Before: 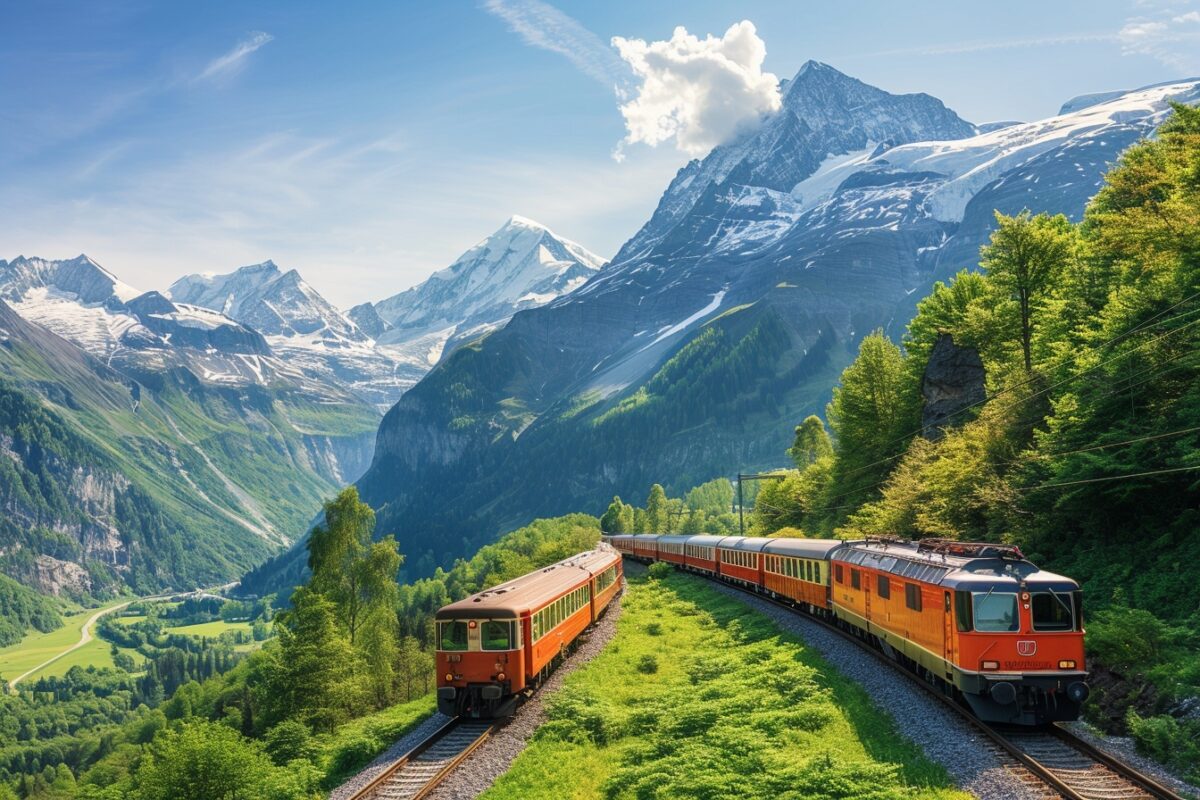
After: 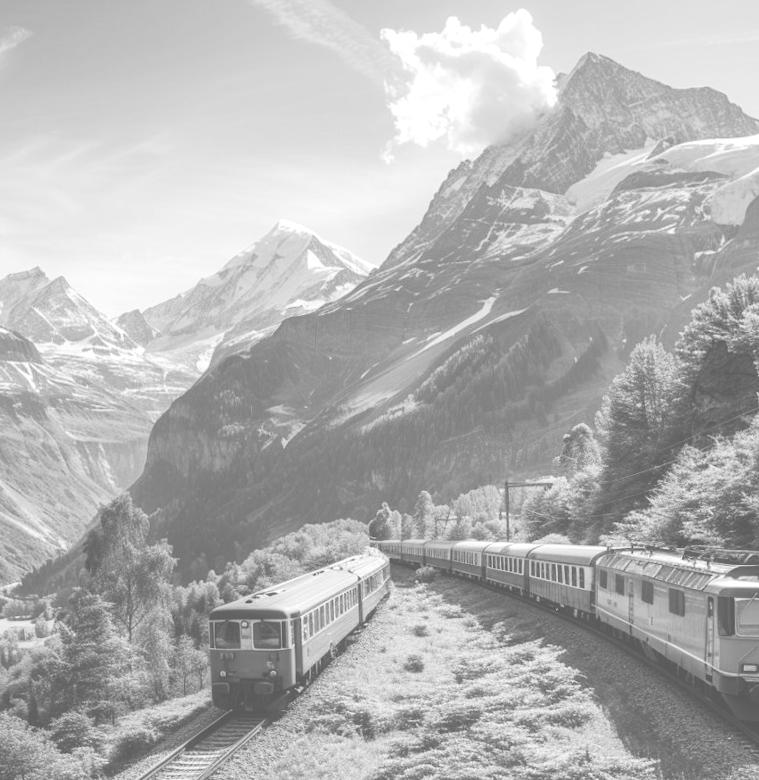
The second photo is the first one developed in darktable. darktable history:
rotate and perspective: rotation 0.074°, lens shift (vertical) 0.096, lens shift (horizontal) -0.041, crop left 0.043, crop right 0.952, crop top 0.024, crop bottom 0.979
contrast brightness saturation: brightness -0.02, saturation 0.35
monochrome: a 32, b 64, size 2.3
sharpen: radius 2.883, amount 0.868, threshold 47.523
tone curve: curves: ch0 [(0.003, 0.029) (0.037, 0.036) (0.149, 0.117) (0.297, 0.318) (0.422, 0.474) (0.531, 0.6) (0.743, 0.809) (0.877, 0.901) (1, 0.98)]; ch1 [(0, 0) (0.305, 0.325) (0.453, 0.437) (0.482, 0.479) (0.501, 0.5) (0.506, 0.503) (0.567, 0.572) (0.605, 0.608) (0.668, 0.69) (1, 1)]; ch2 [(0, 0) (0.313, 0.306) (0.4, 0.399) (0.45, 0.48) (0.499, 0.502) (0.512, 0.523) (0.57, 0.595) (0.653, 0.662) (1, 1)], color space Lab, independent channels, preserve colors none
exposure: black level correction -0.071, exposure 0.5 EV, compensate highlight preservation false
crop: left 16.899%, right 16.556%
